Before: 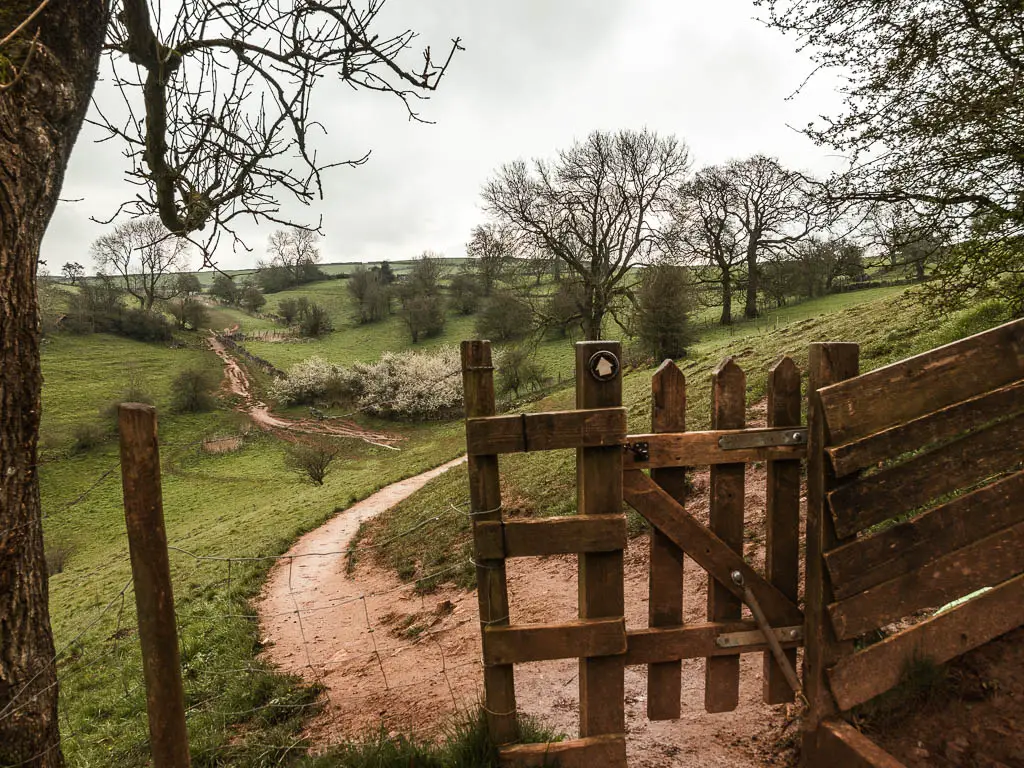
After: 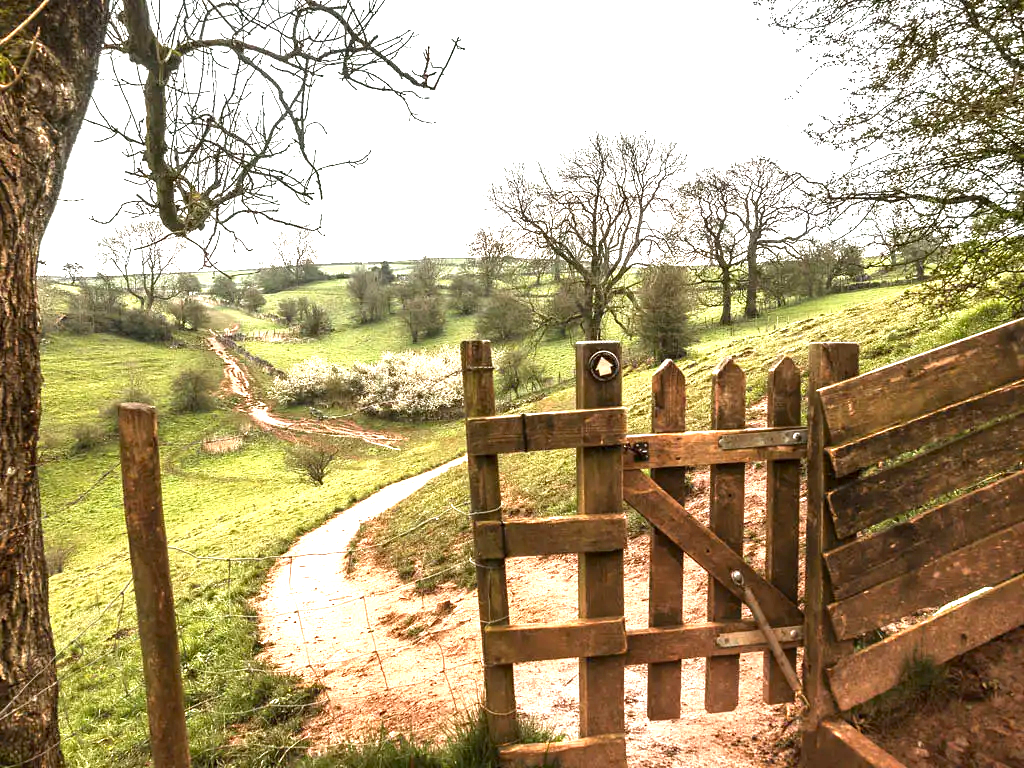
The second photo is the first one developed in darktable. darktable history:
local contrast: mode bilateral grid, contrast 21, coarseness 51, detail 119%, midtone range 0.2
exposure: black level correction 0.001, exposure 1.81 EV, compensate exposure bias true, compensate highlight preservation false
